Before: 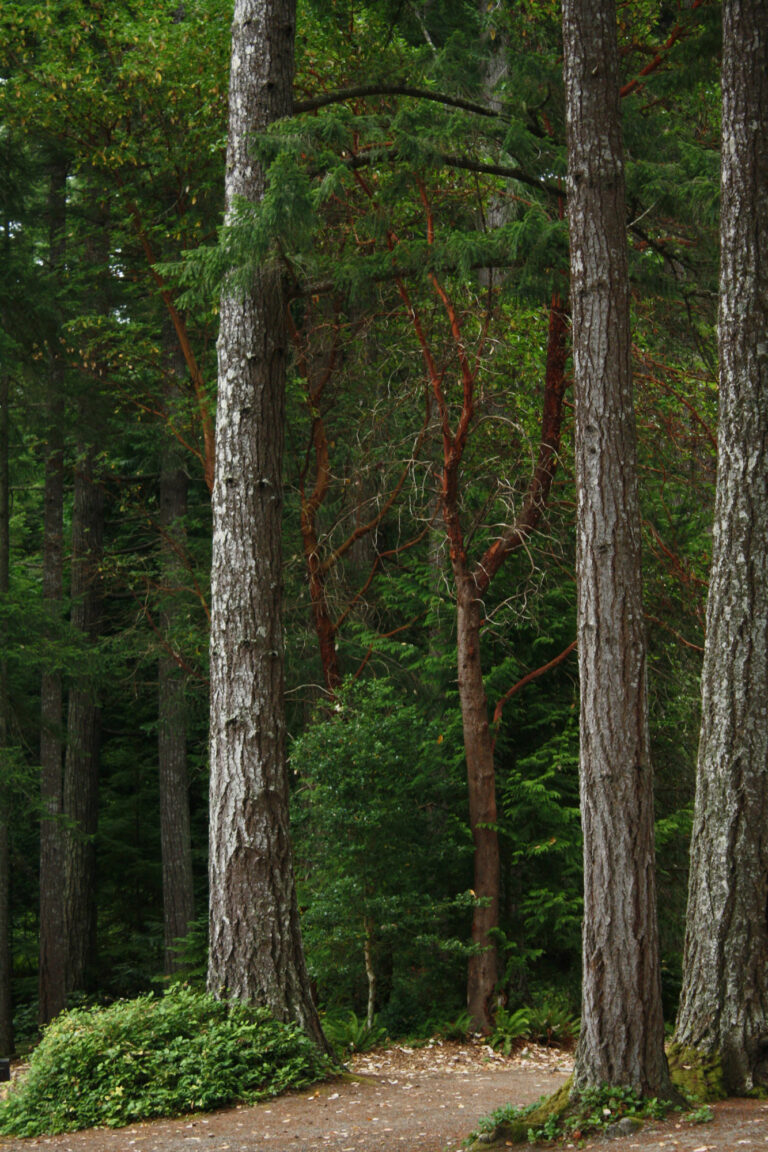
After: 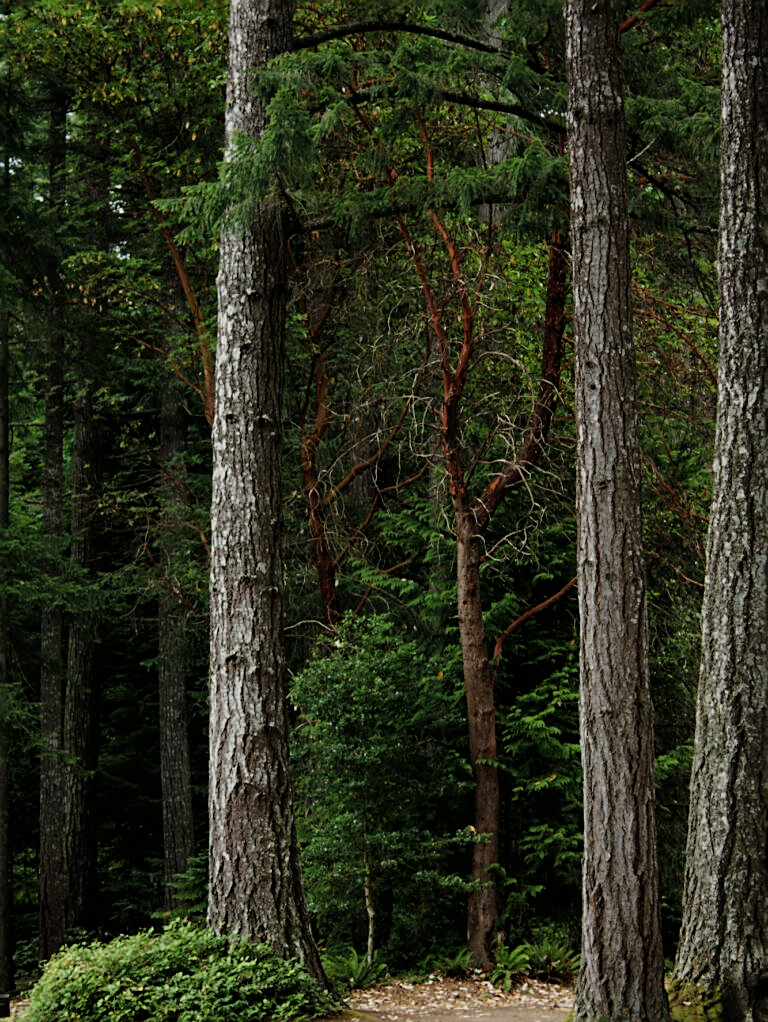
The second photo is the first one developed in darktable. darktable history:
crop and rotate: top 5.609%, bottom 5.609%
filmic rgb: black relative exposure -5.83 EV, white relative exposure 3.4 EV, hardness 3.68
sharpen: on, module defaults
tone equalizer: on, module defaults
